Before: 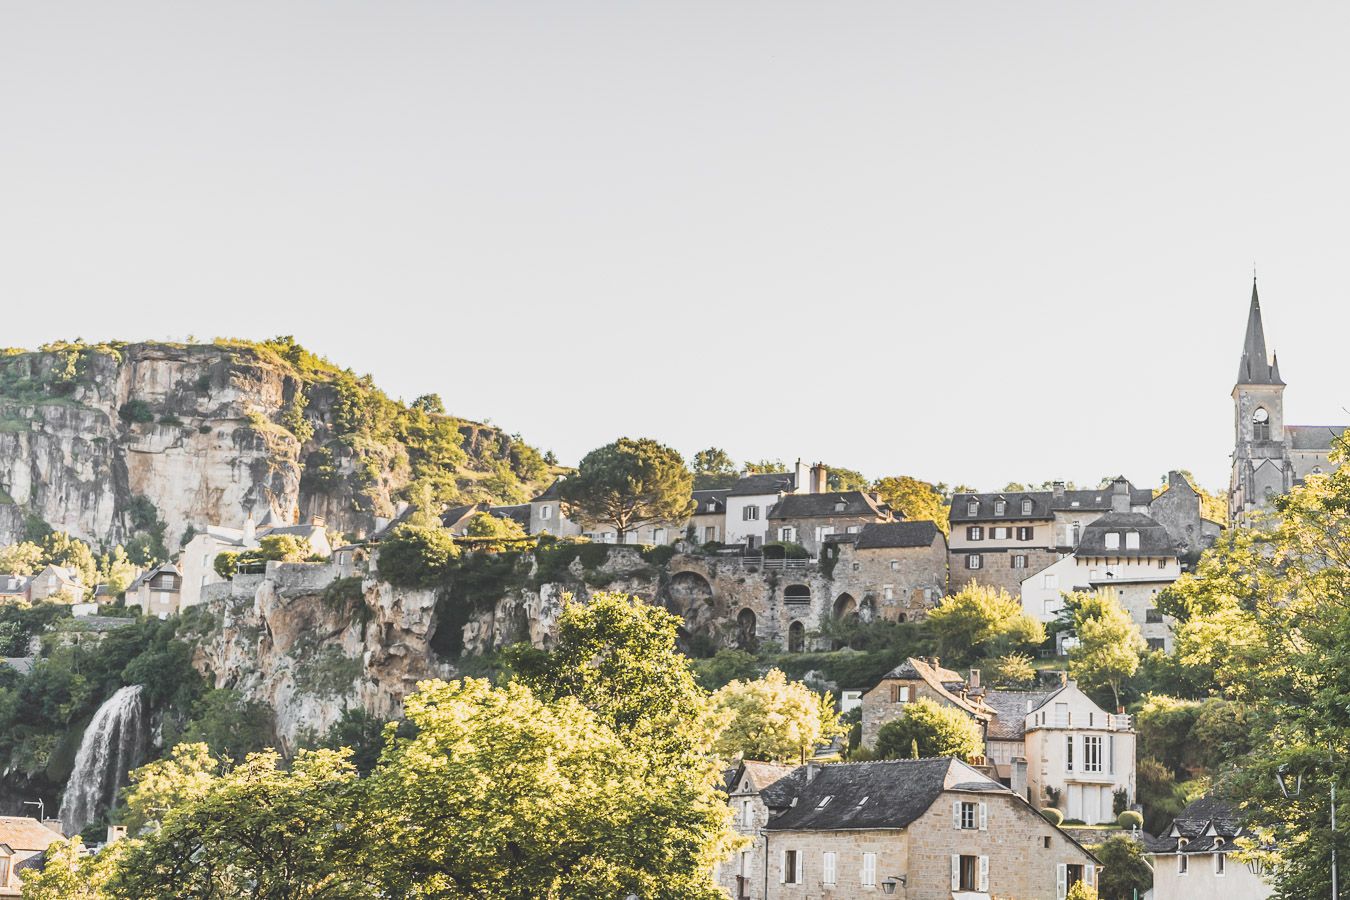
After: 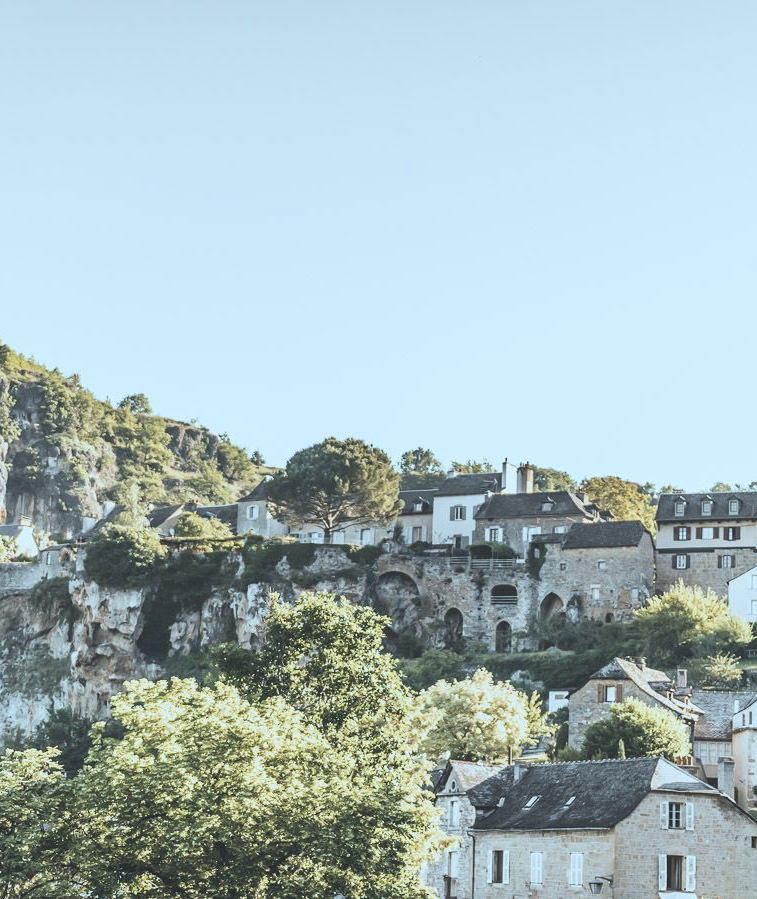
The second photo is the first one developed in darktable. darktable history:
exposure: exposure -0.002 EV, compensate highlight preservation false
color correction: highlights a* -12.84, highlights b* -17.81, saturation 0.697
crop: left 21.77%, right 22.132%, bottom 0.005%
